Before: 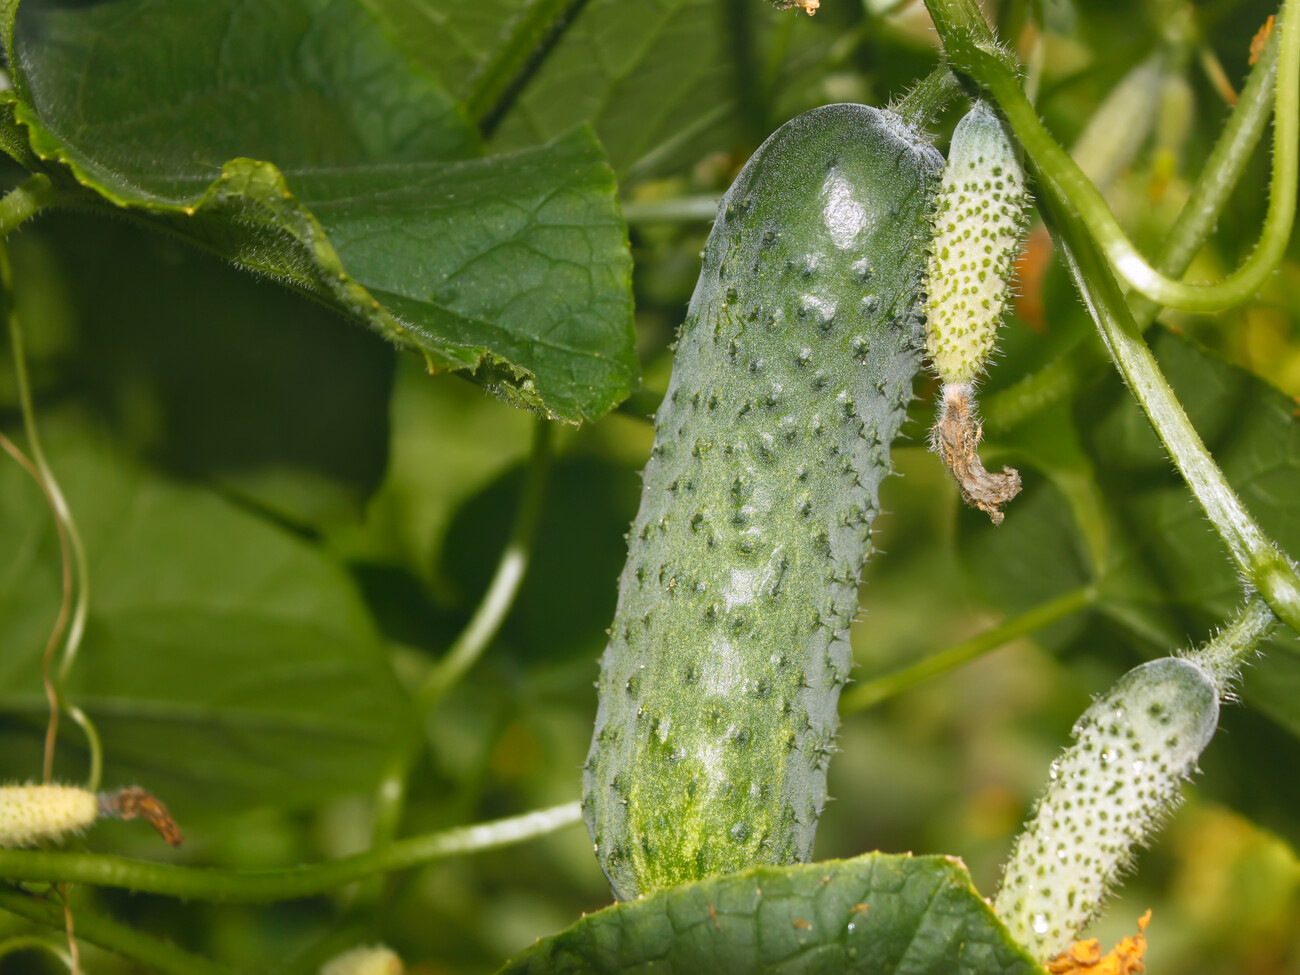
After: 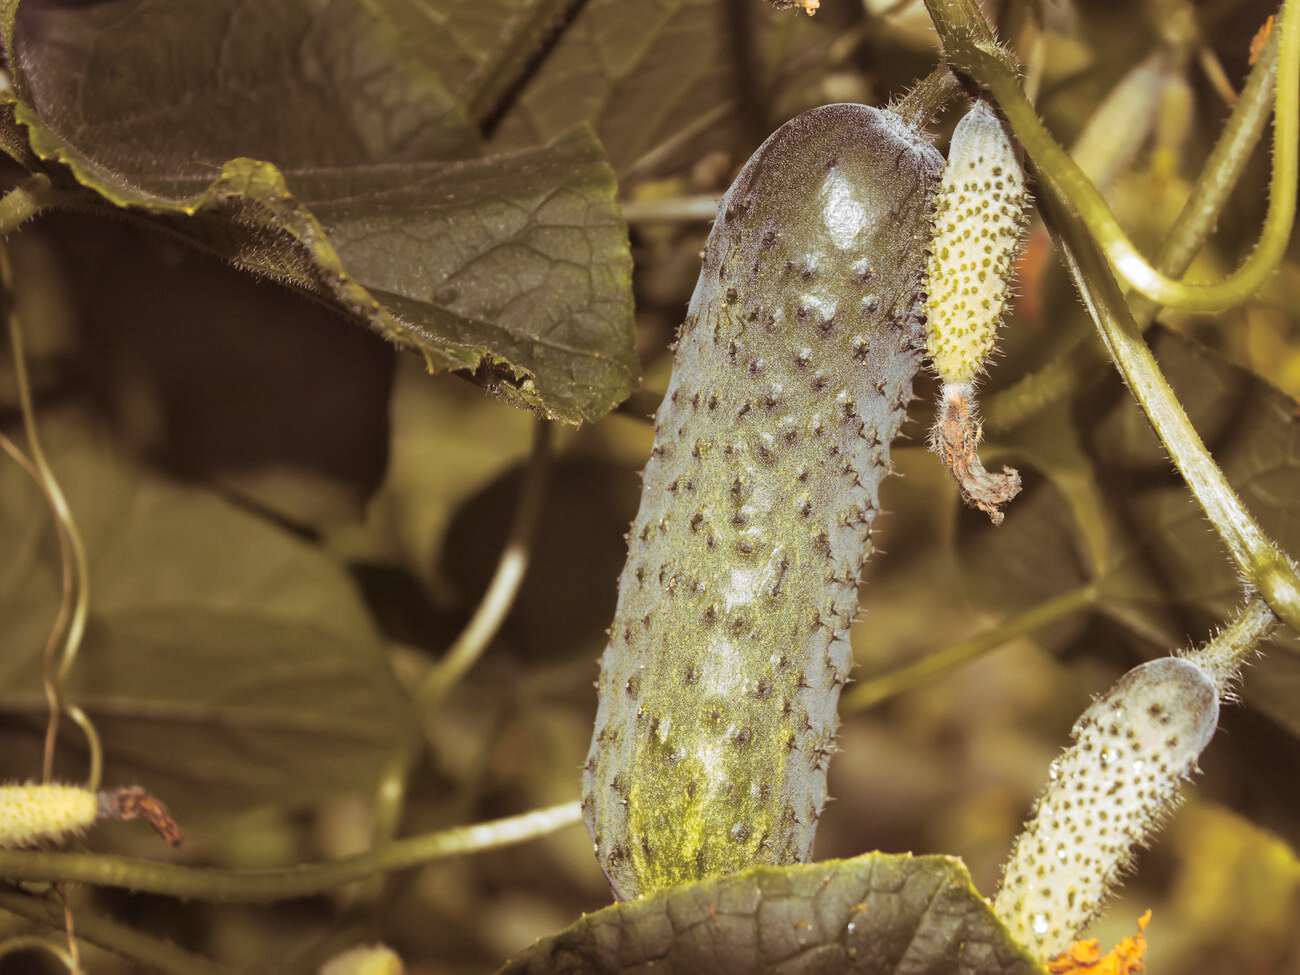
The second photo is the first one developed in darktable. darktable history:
contrast brightness saturation: saturation -0.04
local contrast: mode bilateral grid, contrast 20, coarseness 50, detail 120%, midtone range 0.2
tone curve: curves: ch0 [(0, 0.012) (0.036, 0.035) (0.274, 0.288) (0.504, 0.536) (0.844, 0.84) (1, 0.983)]; ch1 [(0, 0) (0.389, 0.403) (0.462, 0.486) (0.499, 0.498) (0.511, 0.502) (0.536, 0.547) (0.579, 0.578) (0.626, 0.645) (0.749, 0.781) (1, 1)]; ch2 [(0, 0) (0.457, 0.486) (0.5, 0.5) (0.557, 0.561) (0.614, 0.622) (0.704, 0.732) (1, 1)], color space Lab, independent channels, preserve colors none
split-toning: shadows › saturation 0.41, highlights › saturation 0, compress 33.55%
